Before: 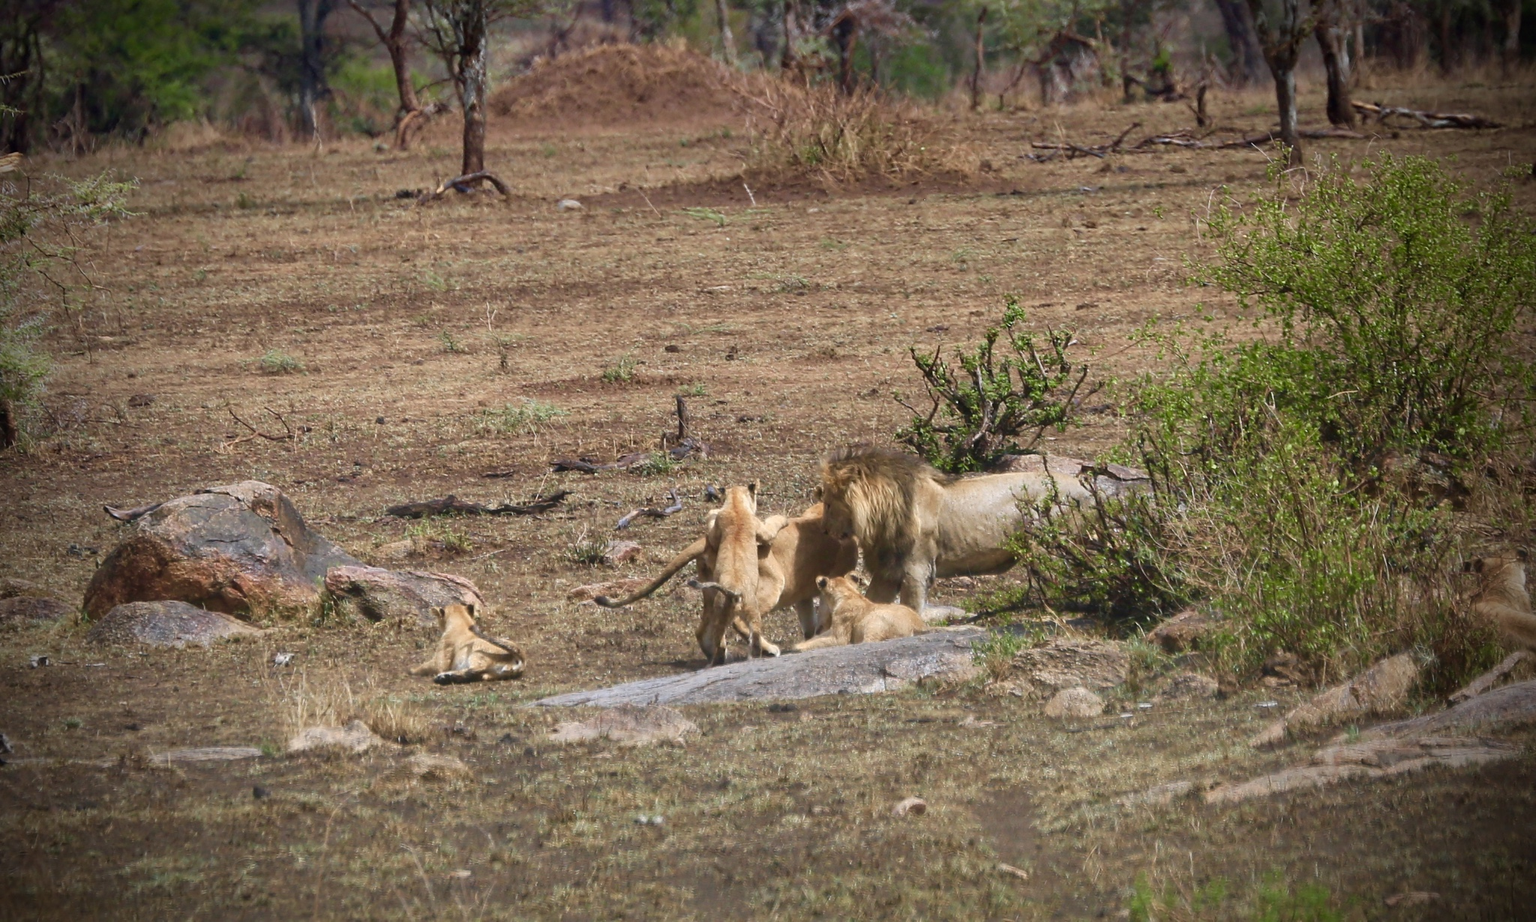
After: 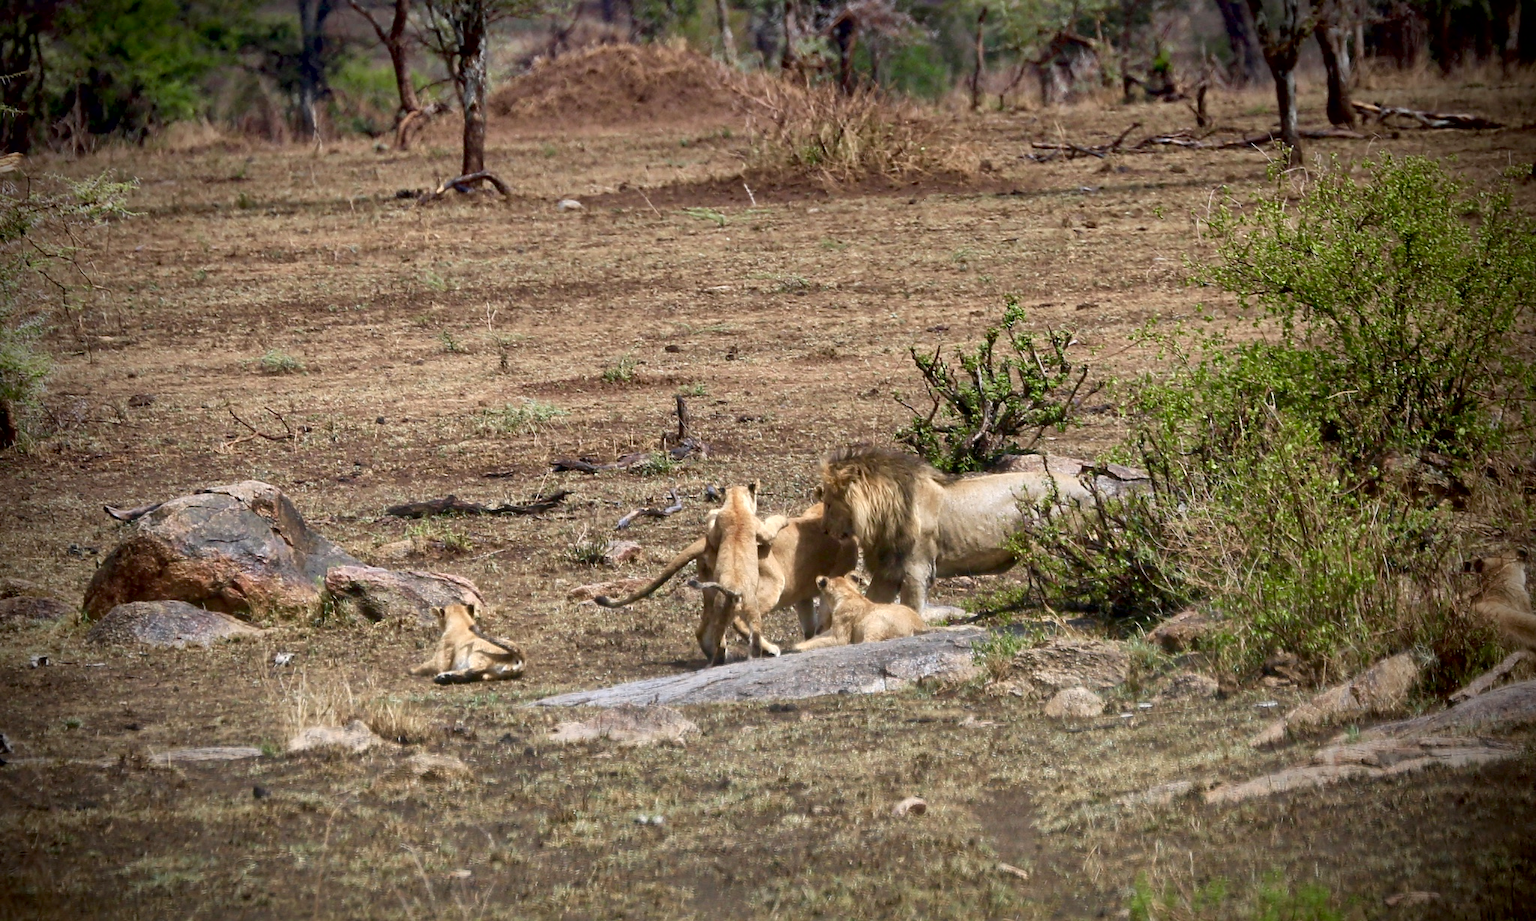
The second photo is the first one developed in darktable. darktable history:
exposure: black level correction 0.009, exposure 0.119 EV, compensate highlight preservation false
local contrast: mode bilateral grid, contrast 20, coarseness 50, detail 132%, midtone range 0.2
